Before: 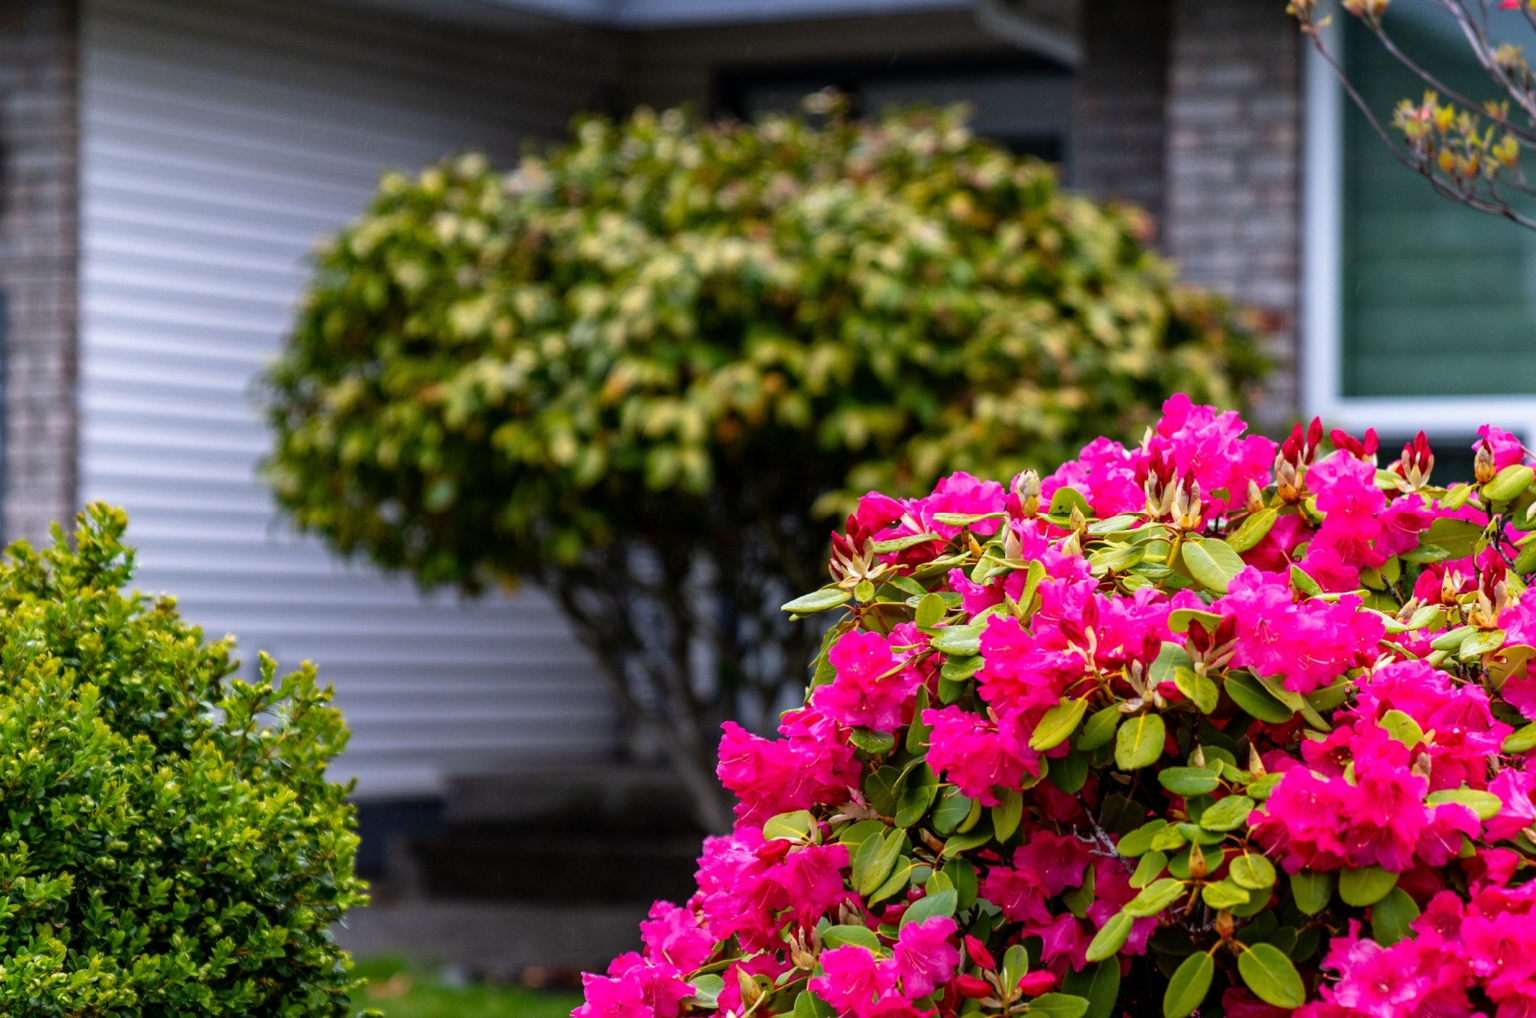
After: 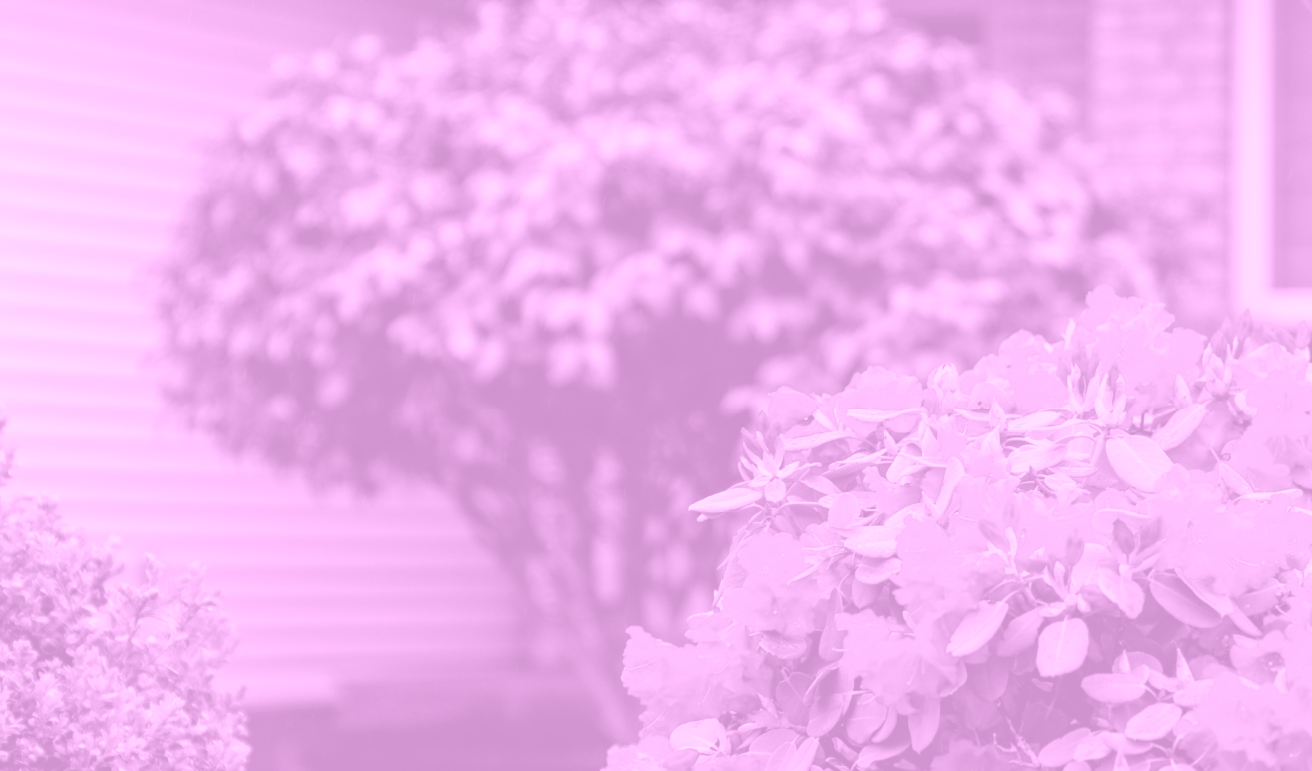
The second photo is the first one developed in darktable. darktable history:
crop: left 7.856%, top 11.836%, right 10.12%, bottom 15.387%
colorize: hue 331.2°, saturation 75%, source mix 30.28%, lightness 70.52%, version 1
